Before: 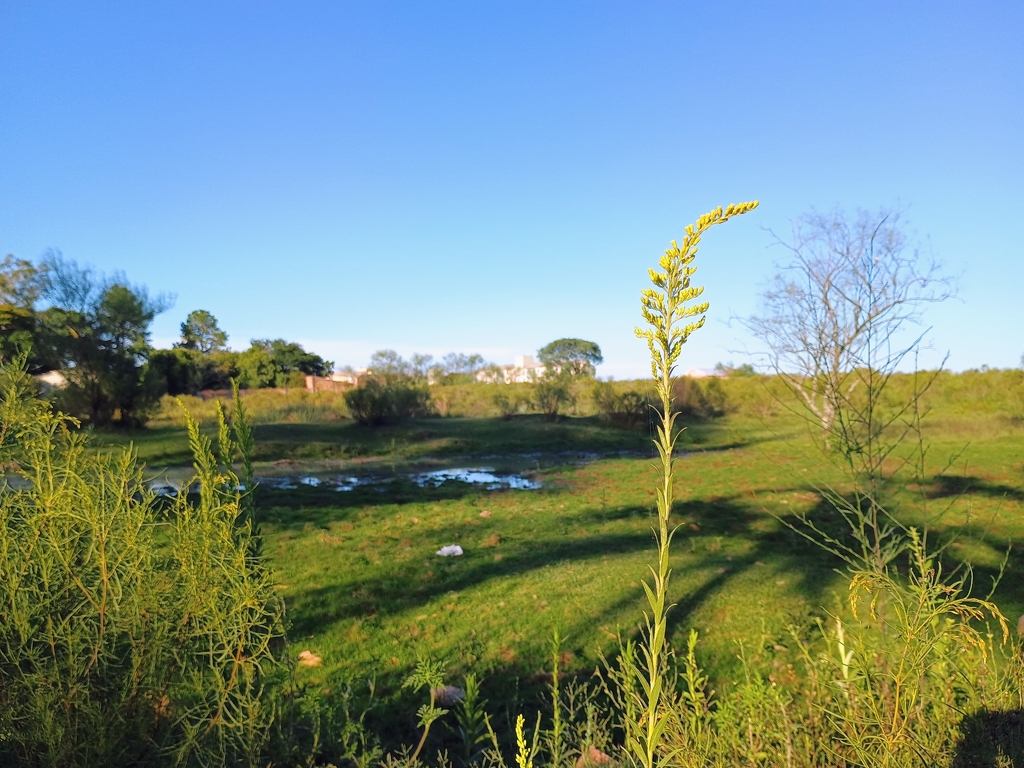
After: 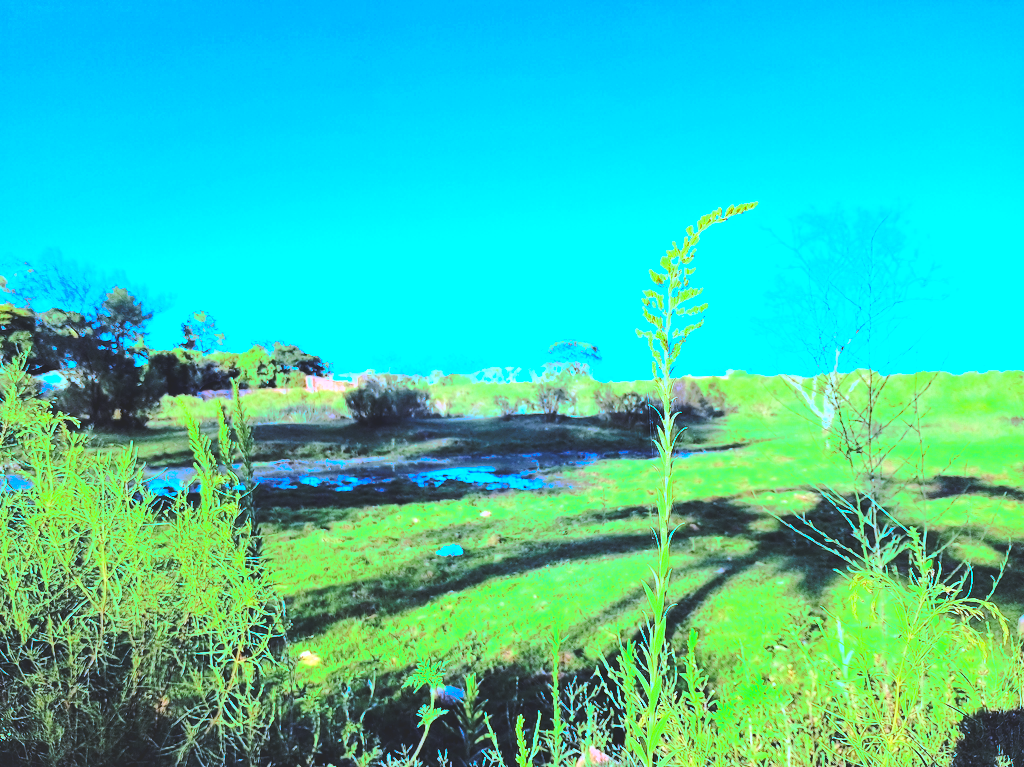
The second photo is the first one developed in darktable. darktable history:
exposure: black level correction 0.001, exposure 1.129 EV, compensate exposure bias true, compensate highlight preservation false
crop: bottom 0.071%
tone curve: curves: ch0 [(0, 0) (0.003, 0.149) (0.011, 0.152) (0.025, 0.154) (0.044, 0.164) (0.069, 0.179) (0.1, 0.194) (0.136, 0.211) (0.177, 0.232) (0.224, 0.258) (0.277, 0.289) (0.335, 0.326) (0.399, 0.371) (0.468, 0.438) (0.543, 0.504) (0.623, 0.569) (0.709, 0.642) (0.801, 0.716) (0.898, 0.775) (1, 1)], preserve colors none
rgb curve: curves: ch0 [(0, 0) (0.21, 0.15) (0.24, 0.21) (0.5, 0.75) (0.75, 0.96) (0.89, 0.99) (1, 1)]; ch1 [(0, 0.02) (0.21, 0.13) (0.25, 0.2) (0.5, 0.67) (0.75, 0.9) (0.89, 0.97) (1, 1)]; ch2 [(0, 0.02) (0.21, 0.13) (0.25, 0.2) (0.5, 0.67) (0.75, 0.9) (0.89, 0.97) (1, 1)], compensate middle gray true
shadows and highlights: shadows 37.27, highlights -28.18, soften with gaussian
white balance: red 0.766, blue 1.537
